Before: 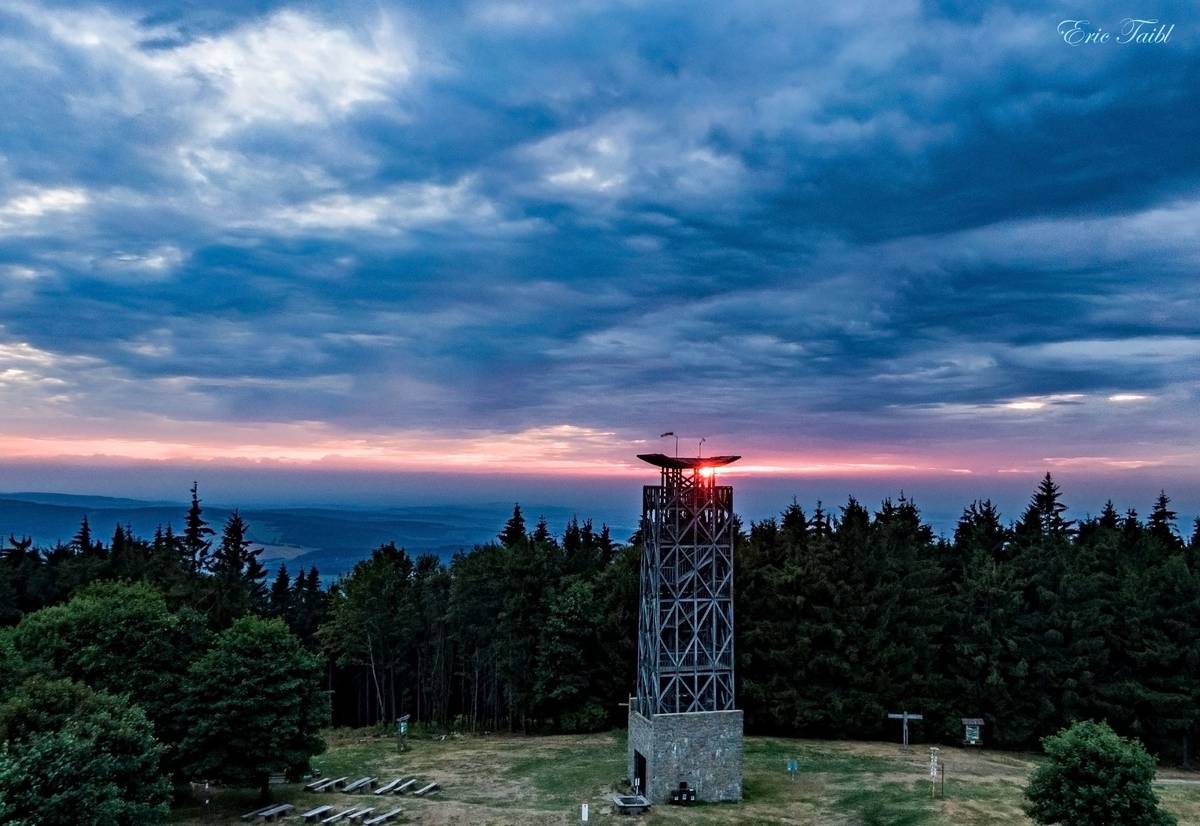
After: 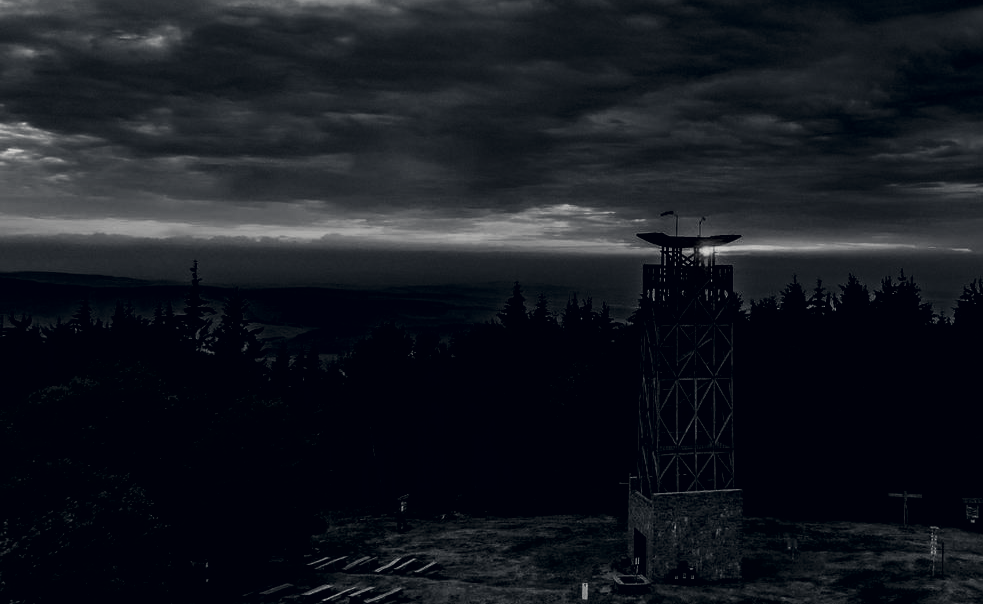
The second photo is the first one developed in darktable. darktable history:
crop: top 26.756%, right 18.047%
contrast brightness saturation: contrast -0.036, brightness -0.572, saturation -0.982
exposure: black level correction 0.045, exposure -0.234 EV
color correction: highlights a* 0.188, highlights b* 2.69, shadows a* -1.19, shadows b* -4.67
